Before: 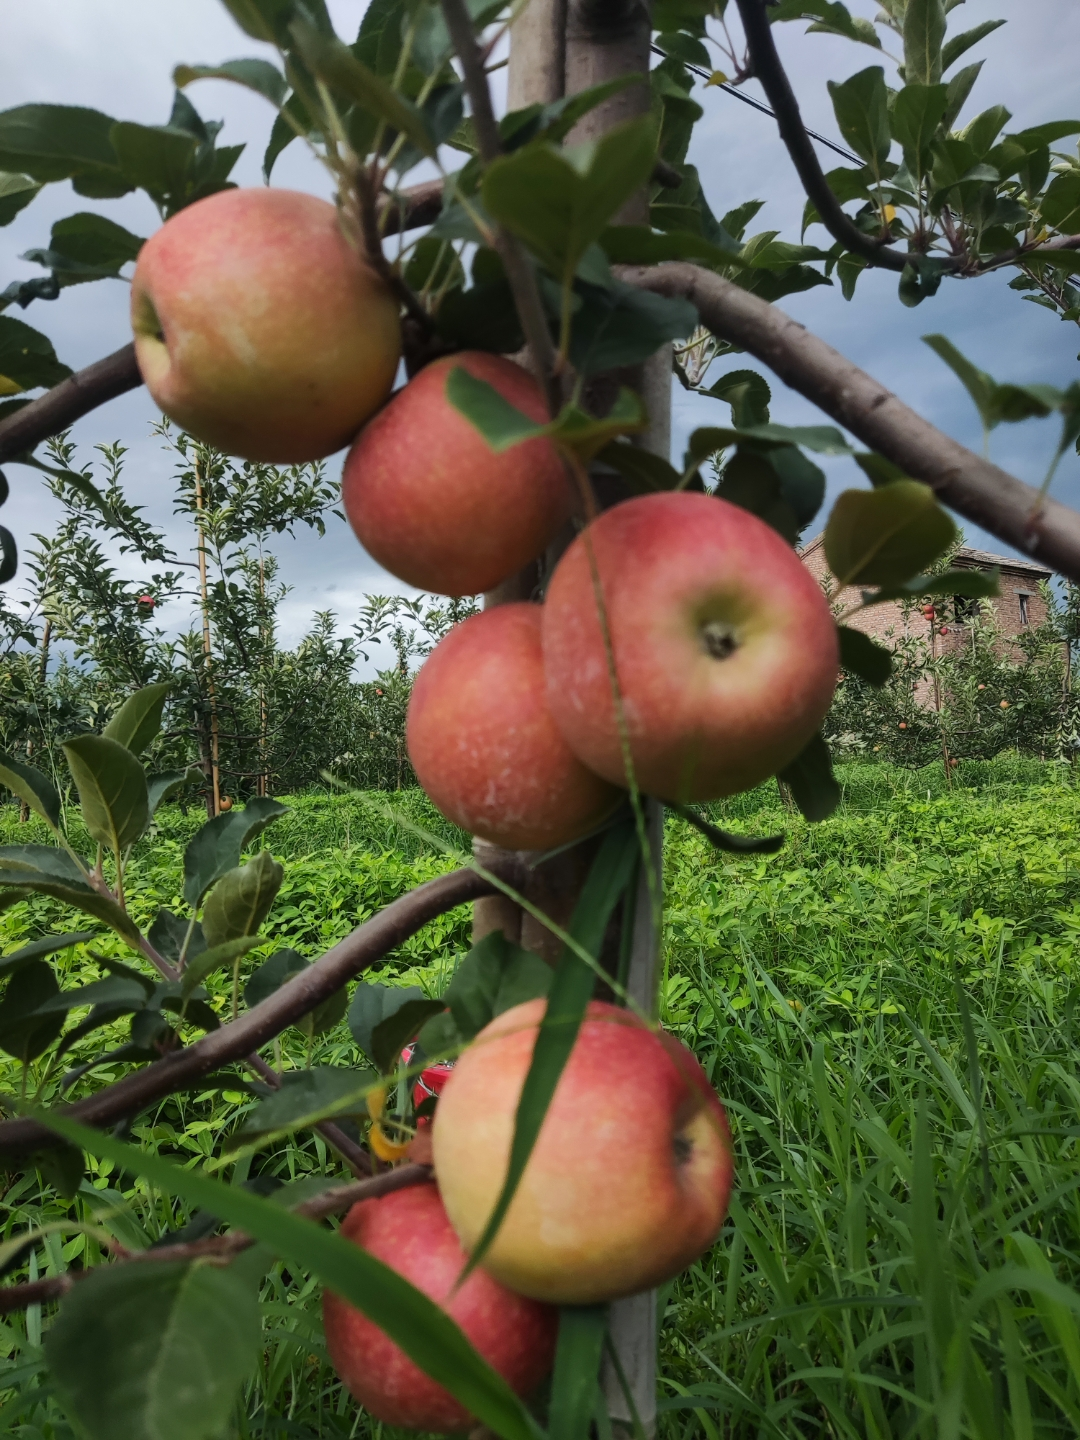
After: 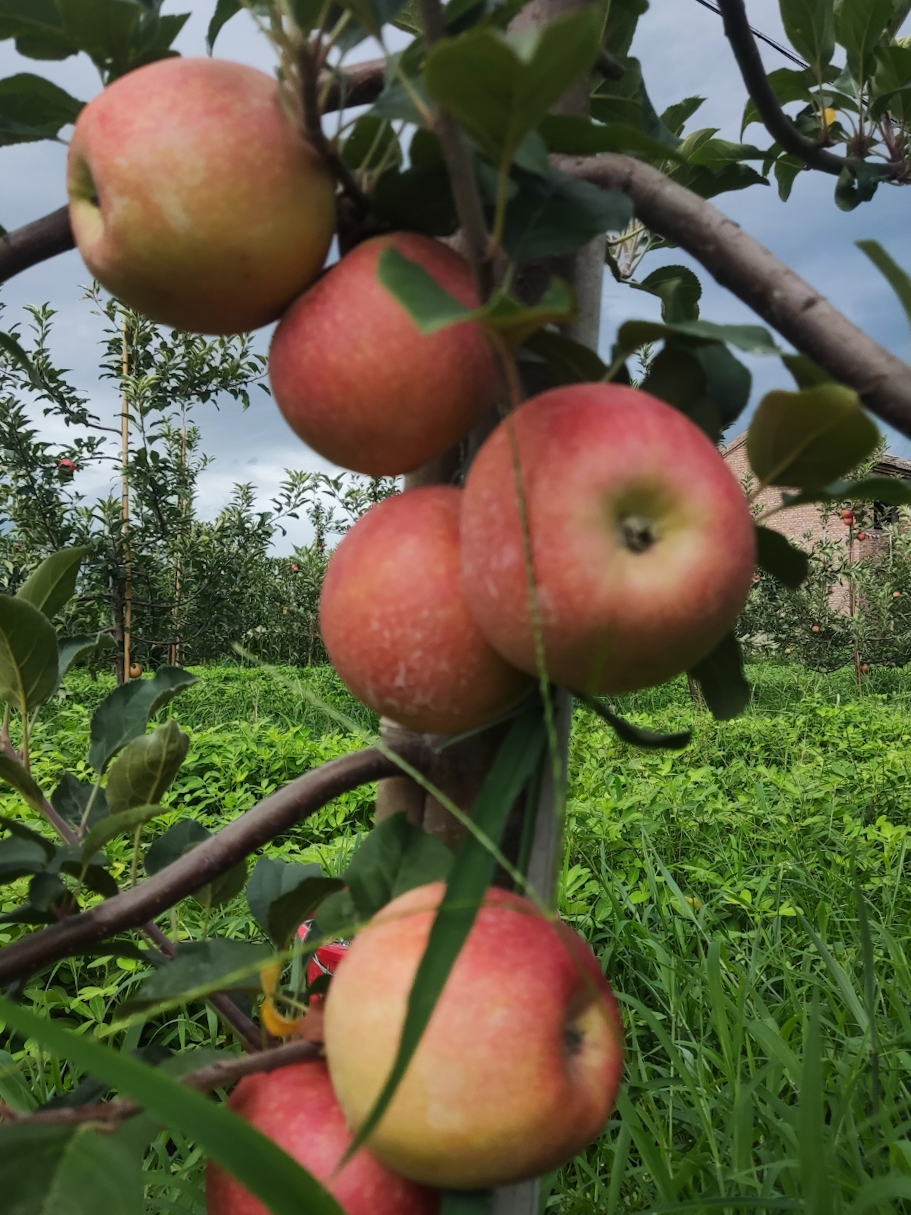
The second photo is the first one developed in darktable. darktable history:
crop and rotate: angle -3.04°, left 5.086%, top 5.175%, right 4.715%, bottom 4.547%
